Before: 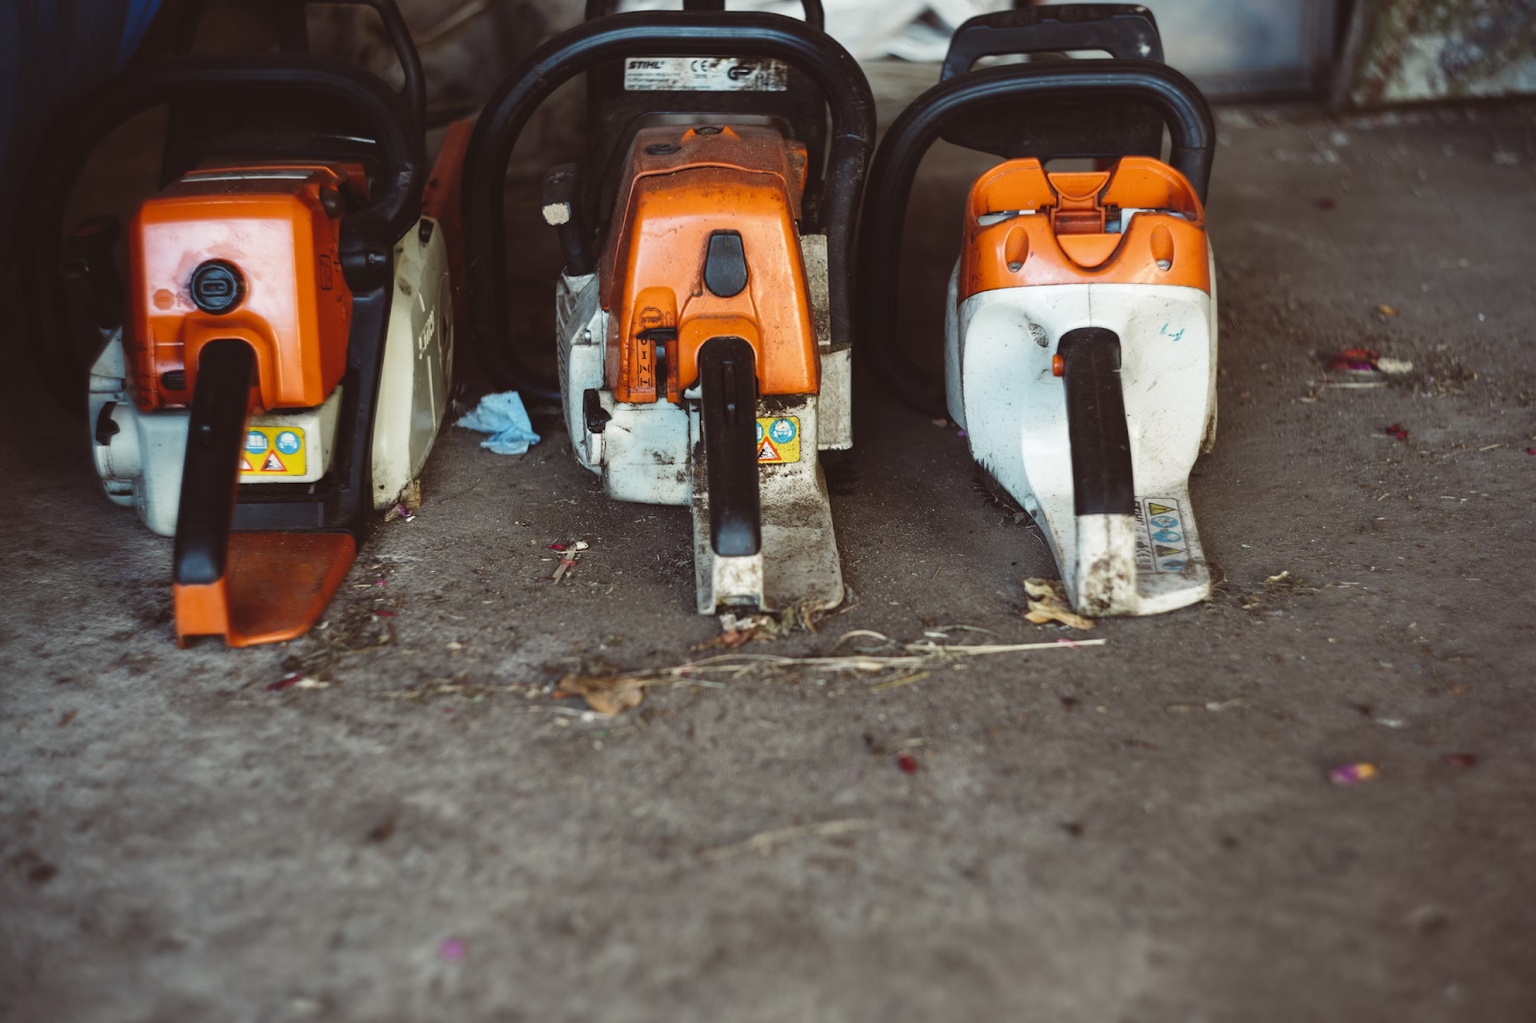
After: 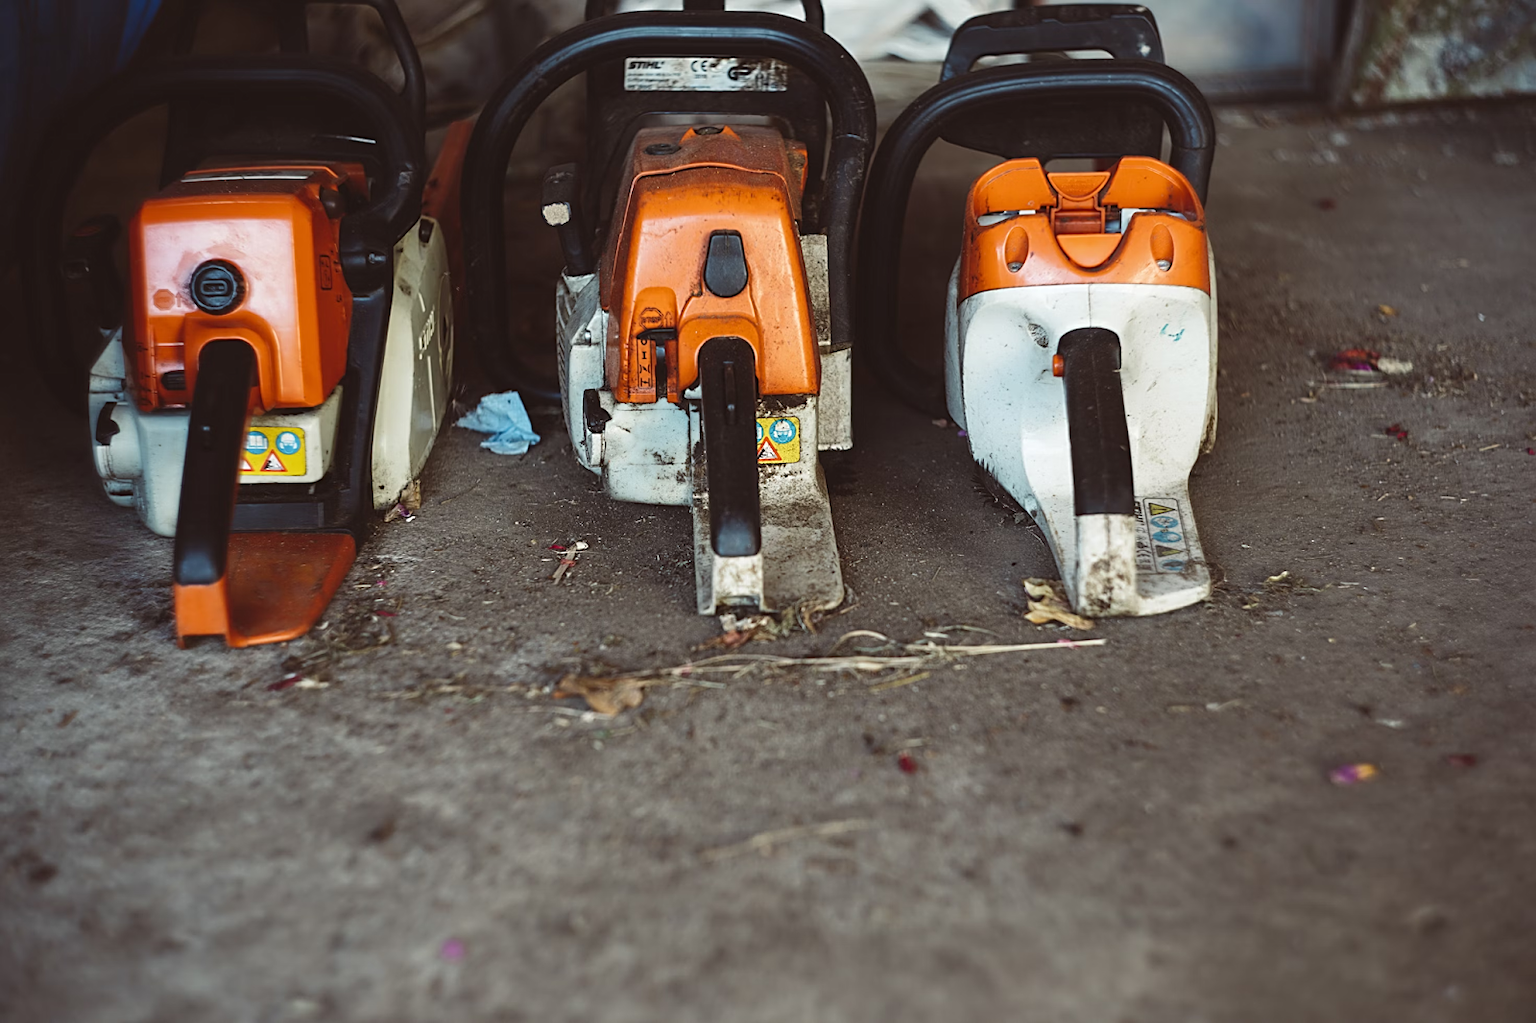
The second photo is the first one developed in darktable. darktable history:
sharpen: on, module defaults
exposure: black level correction 0, compensate highlight preservation false
